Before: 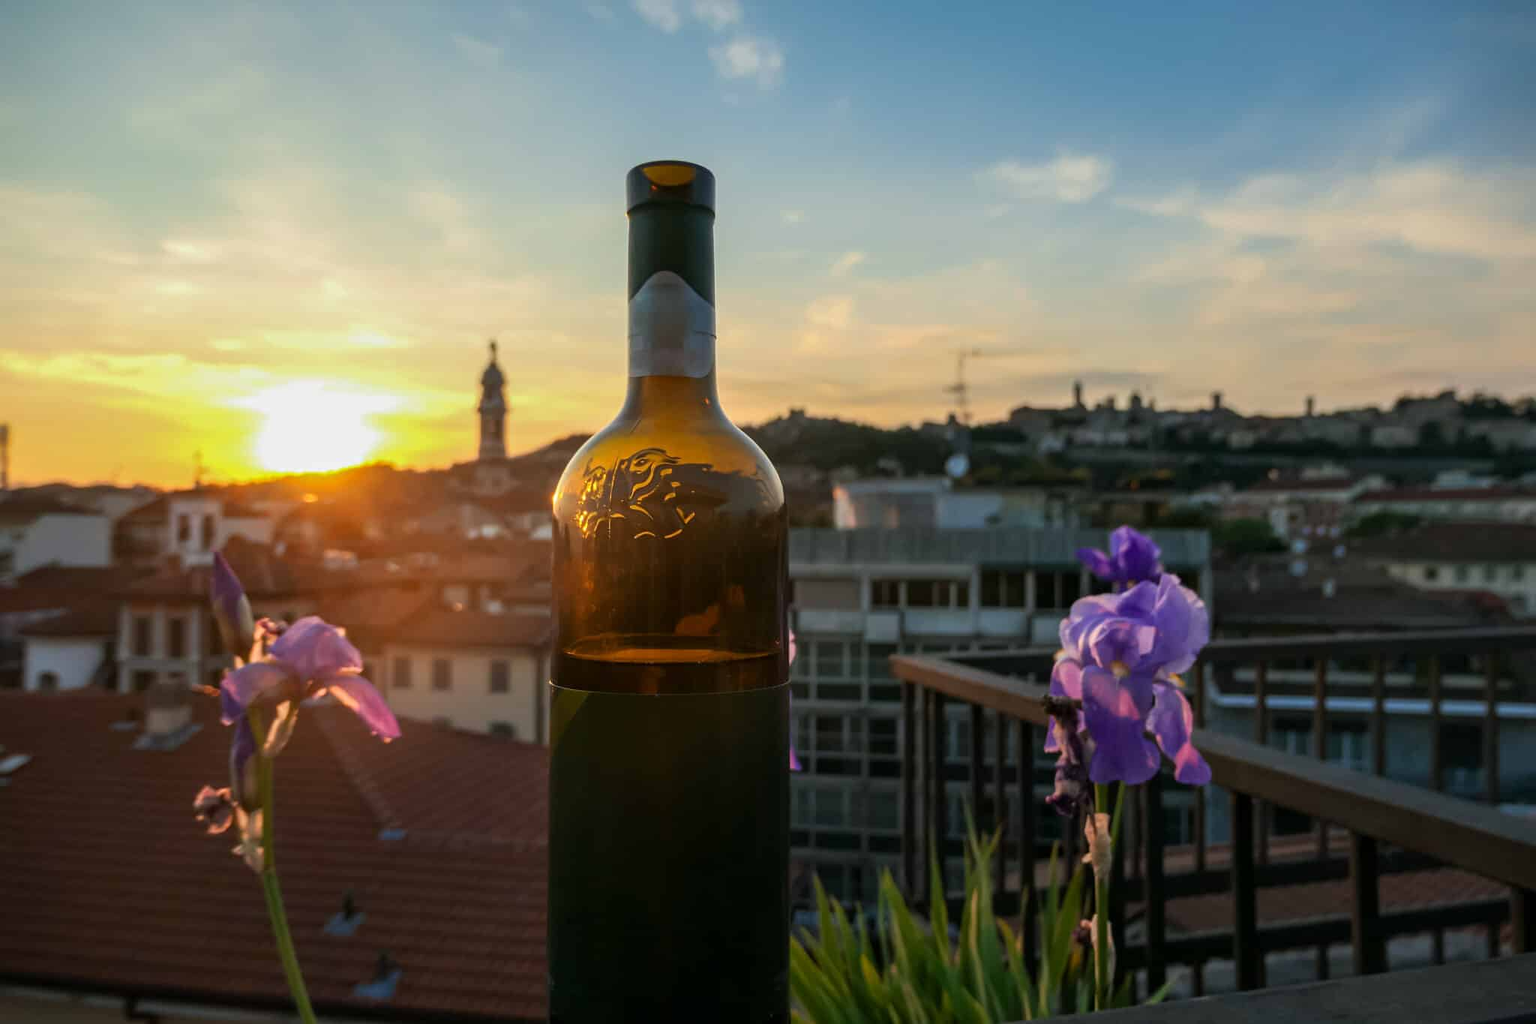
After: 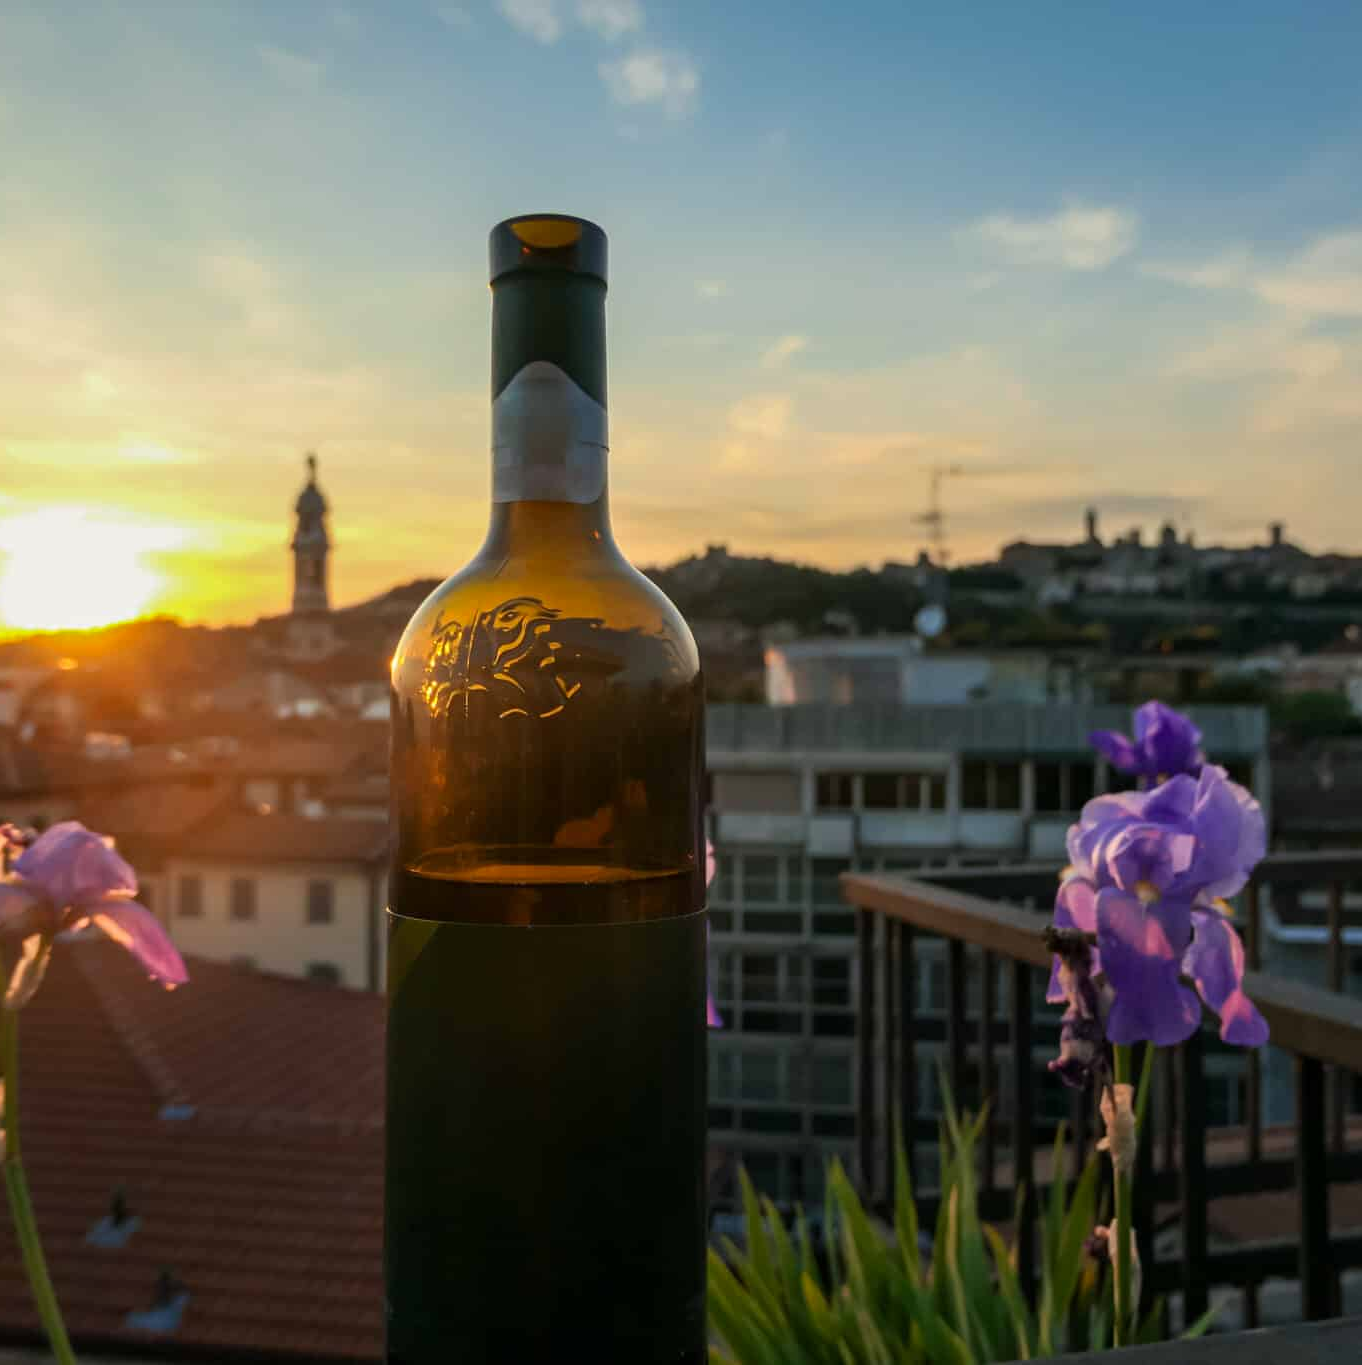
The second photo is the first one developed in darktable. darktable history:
crop: left 16.899%, right 16.556%
color correction: highlights b* 3
